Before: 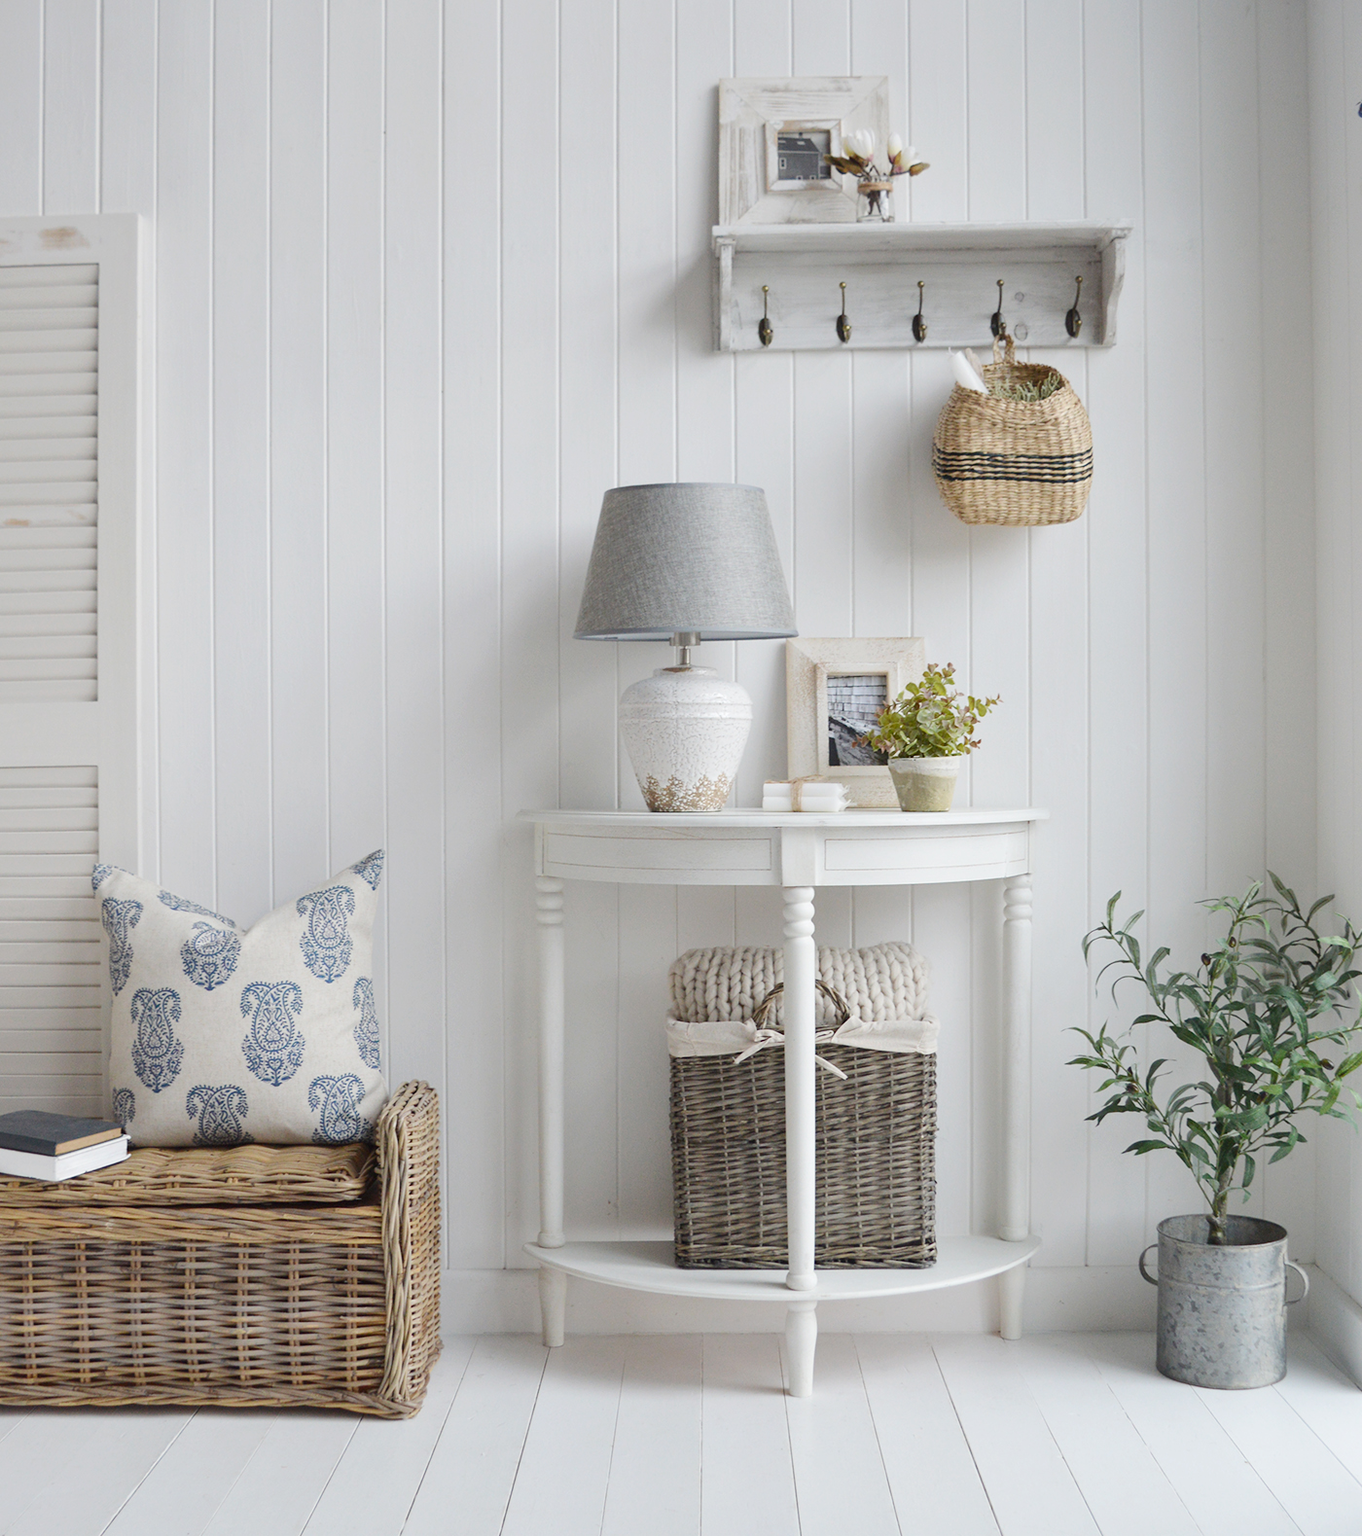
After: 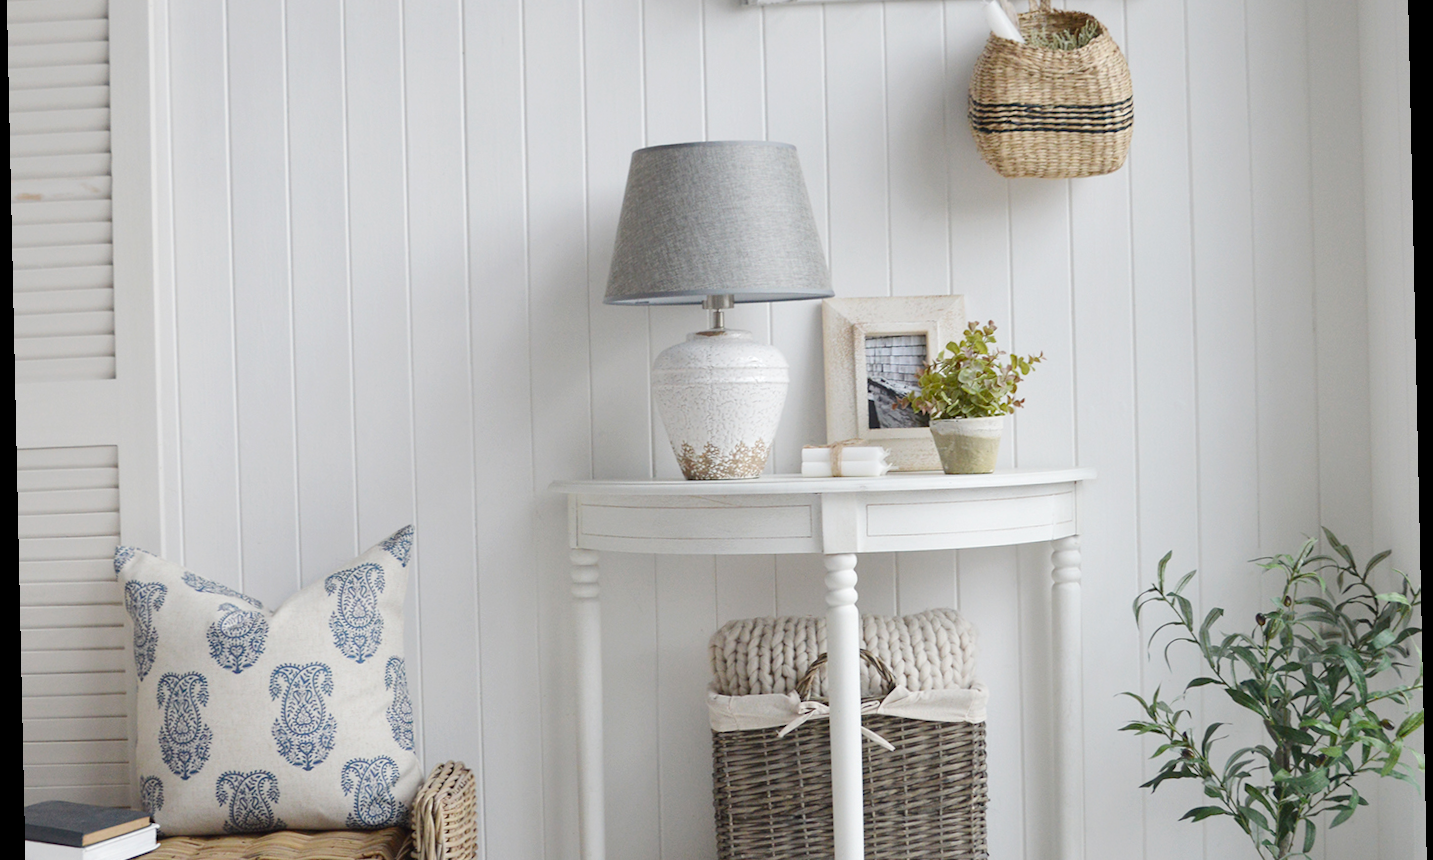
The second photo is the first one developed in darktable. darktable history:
local contrast: mode bilateral grid, contrast 100, coarseness 100, detail 108%, midtone range 0.2
crop and rotate: top 23.043%, bottom 23.437%
rotate and perspective: rotation -1.24°, automatic cropping off
